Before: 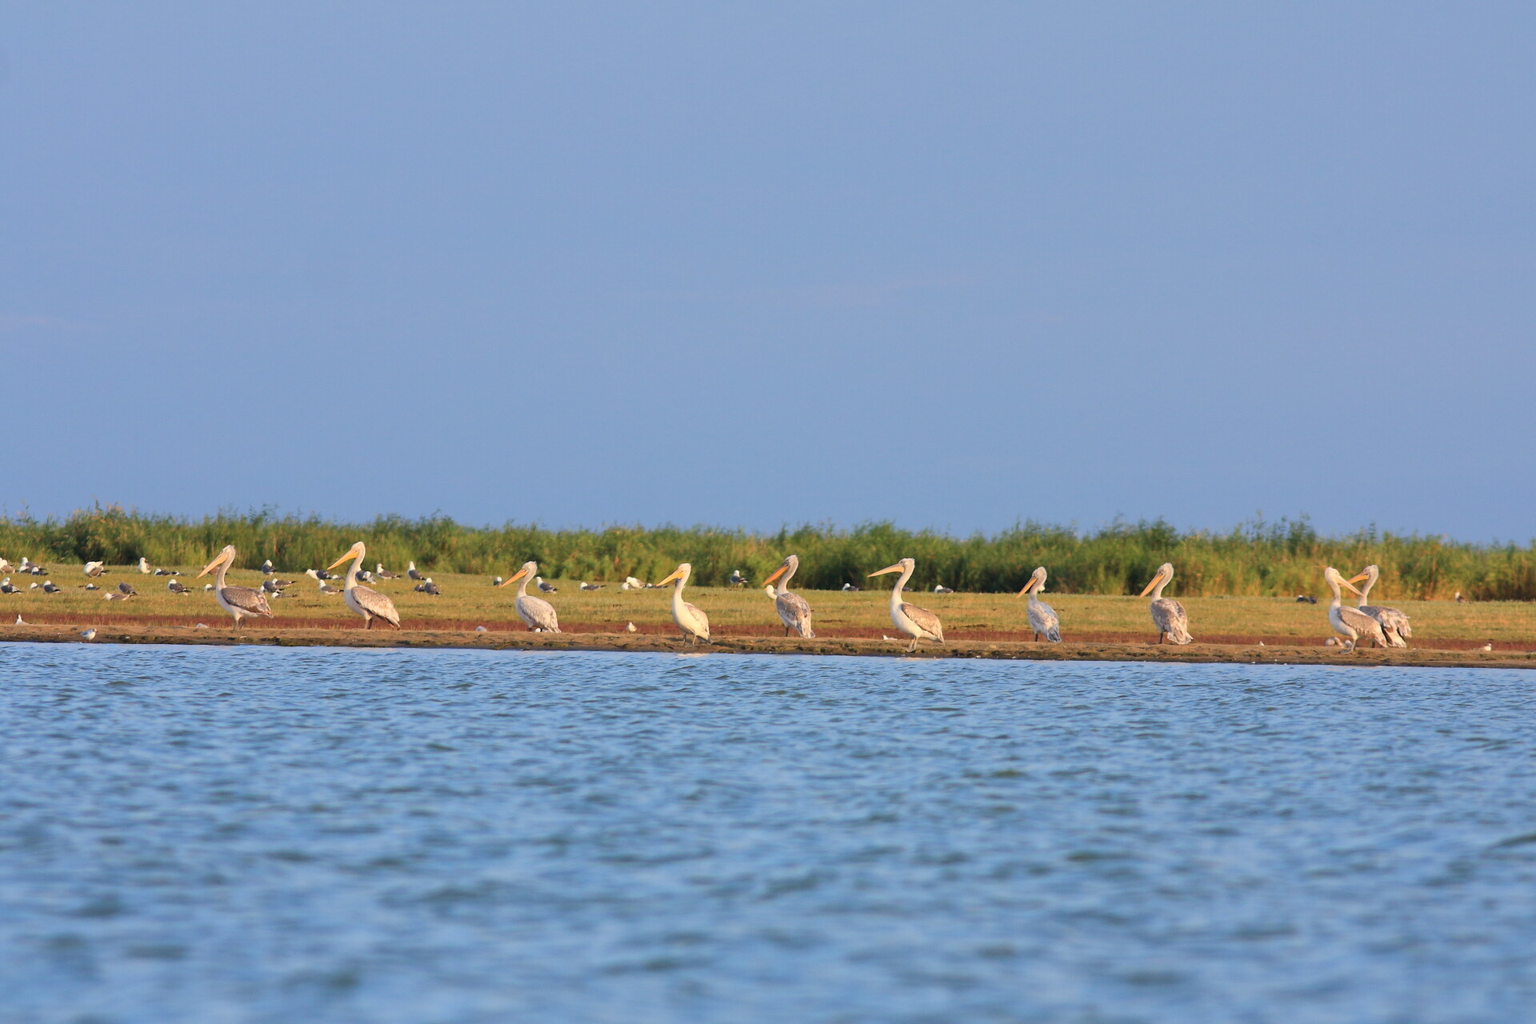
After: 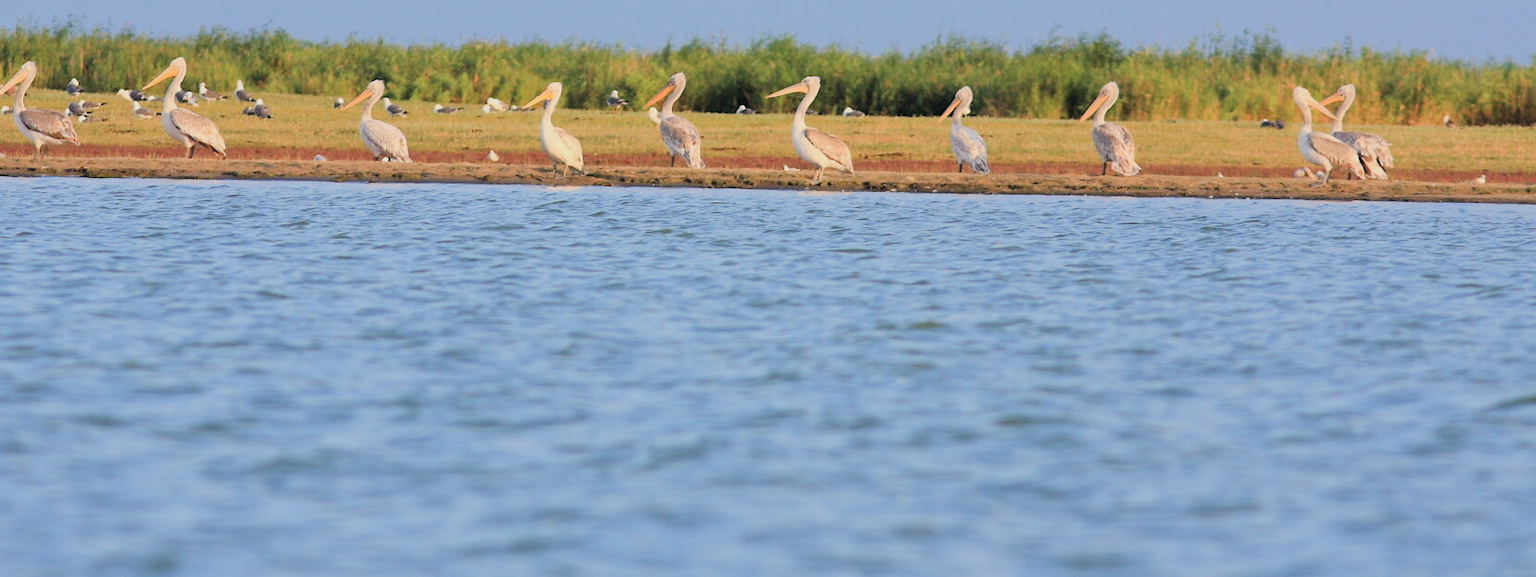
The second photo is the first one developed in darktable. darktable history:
filmic rgb: black relative exposure -7.65 EV, white relative exposure 4.56 EV, hardness 3.61
exposure: exposure 0.611 EV, compensate highlight preservation false
crop and rotate: left 13.298%, top 48.096%, bottom 2.937%
